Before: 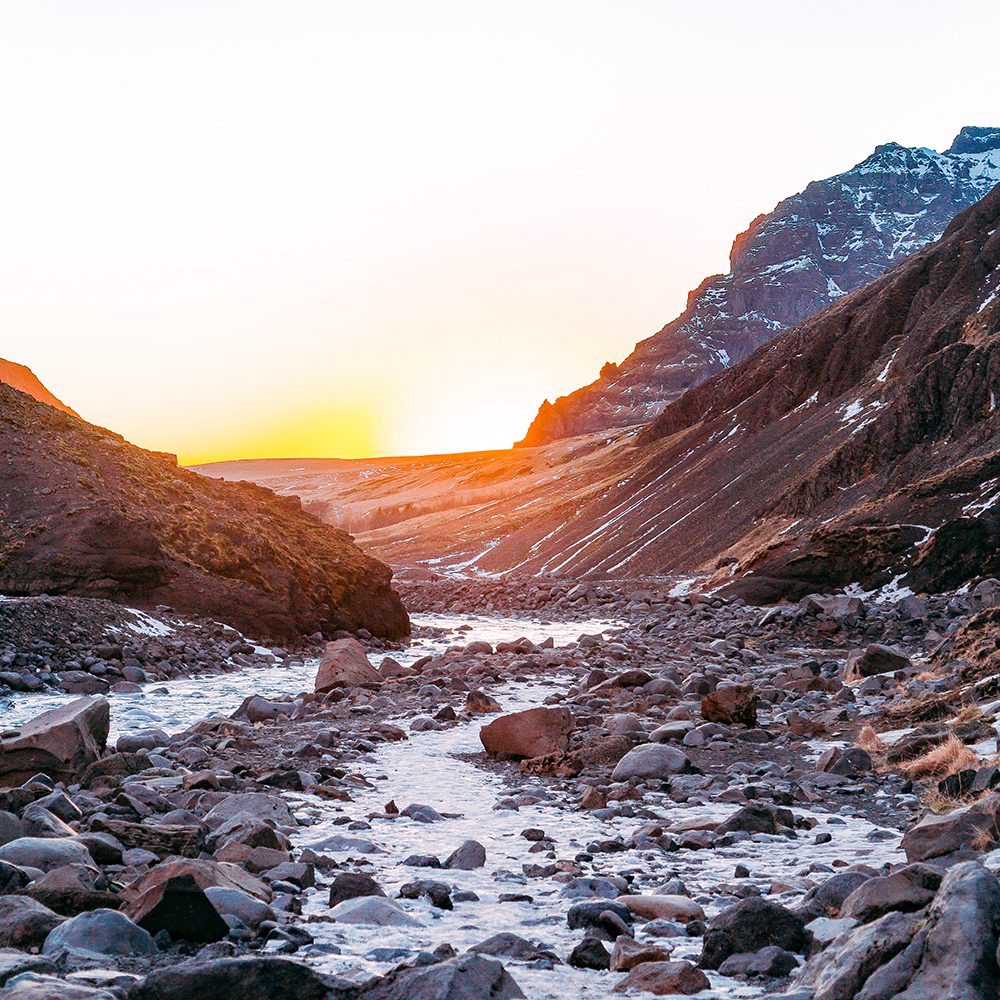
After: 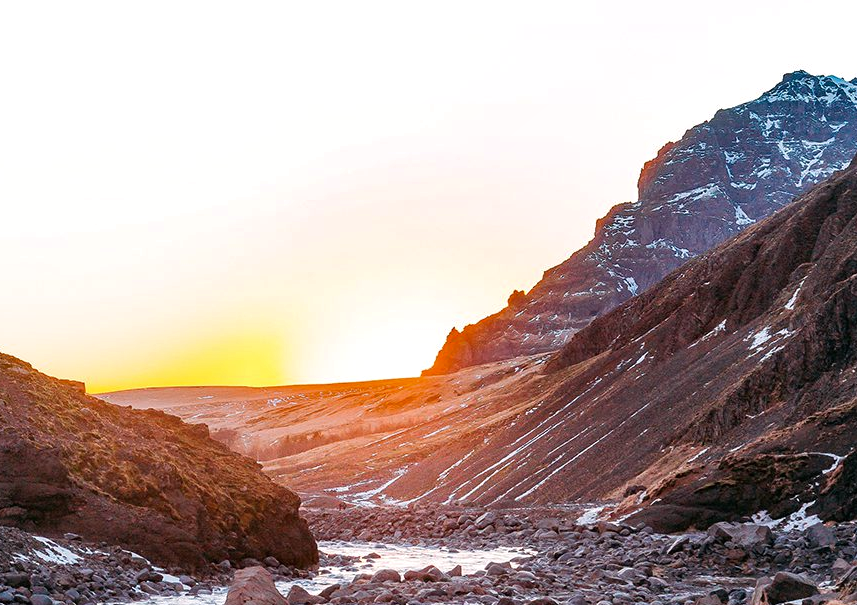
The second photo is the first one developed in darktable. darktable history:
crop and rotate: left 9.251%, top 7.221%, right 4.979%, bottom 32.199%
shadows and highlights: shadows 12.97, white point adjustment 1.24, soften with gaussian
